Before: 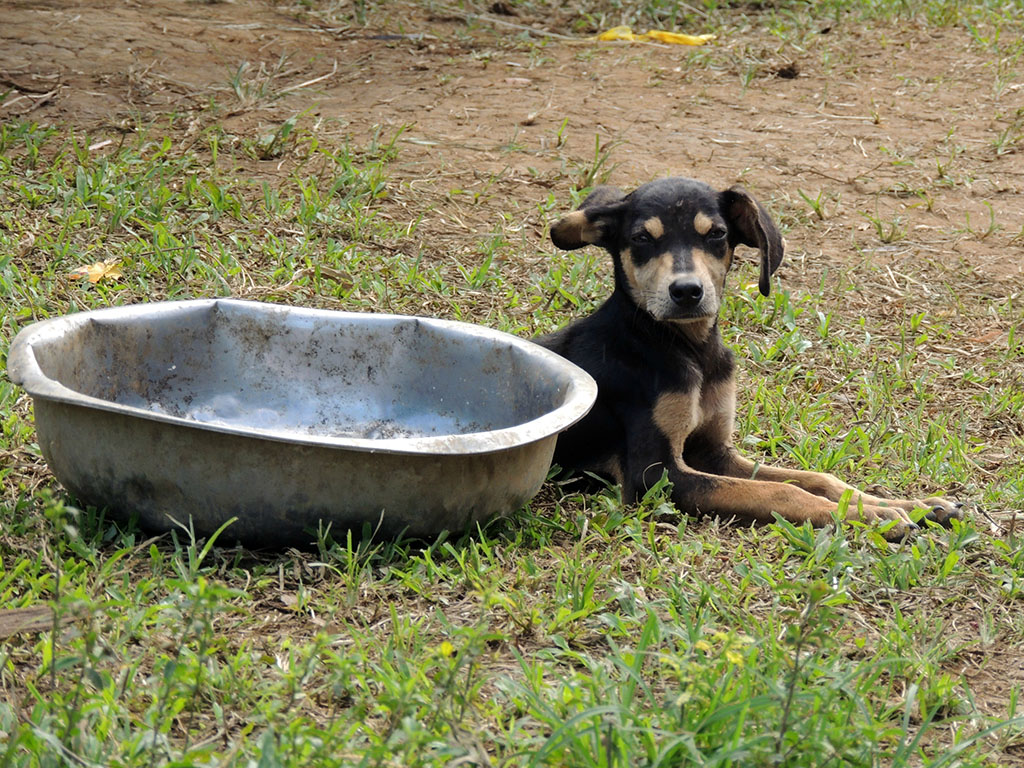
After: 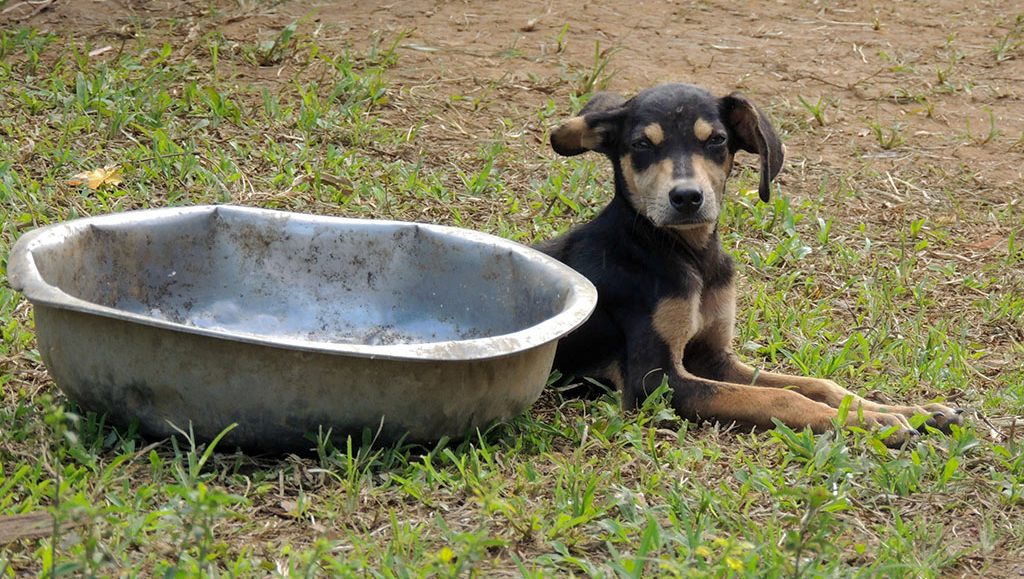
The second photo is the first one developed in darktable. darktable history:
exposure: compensate highlight preservation false
shadows and highlights: on, module defaults
crop and rotate: top 12.275%, bottom 12.233%
